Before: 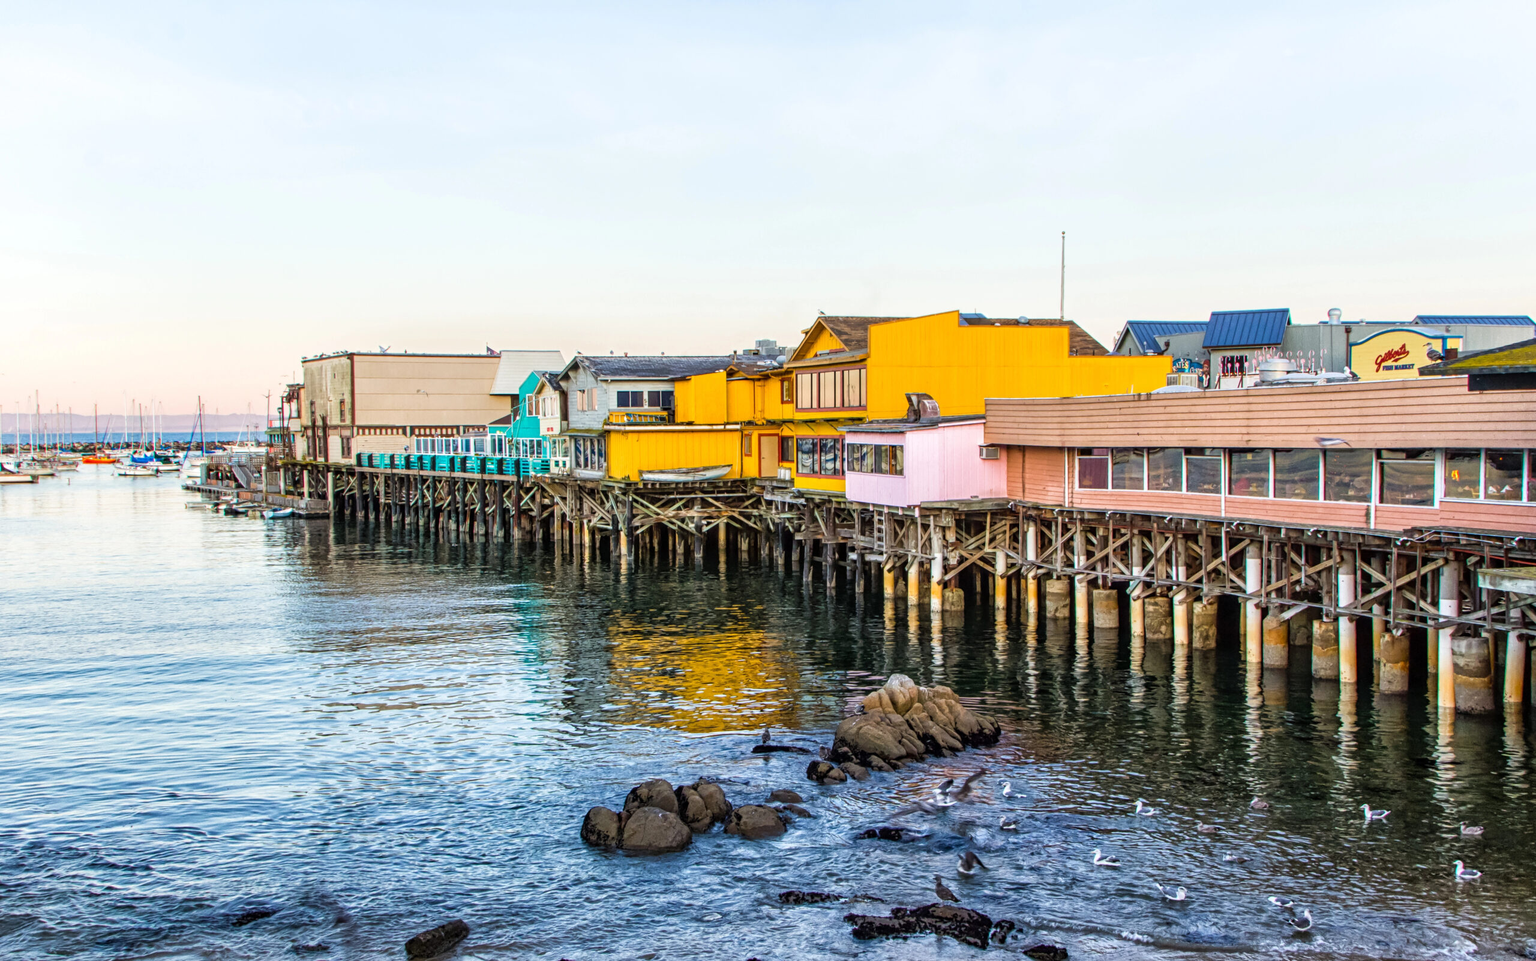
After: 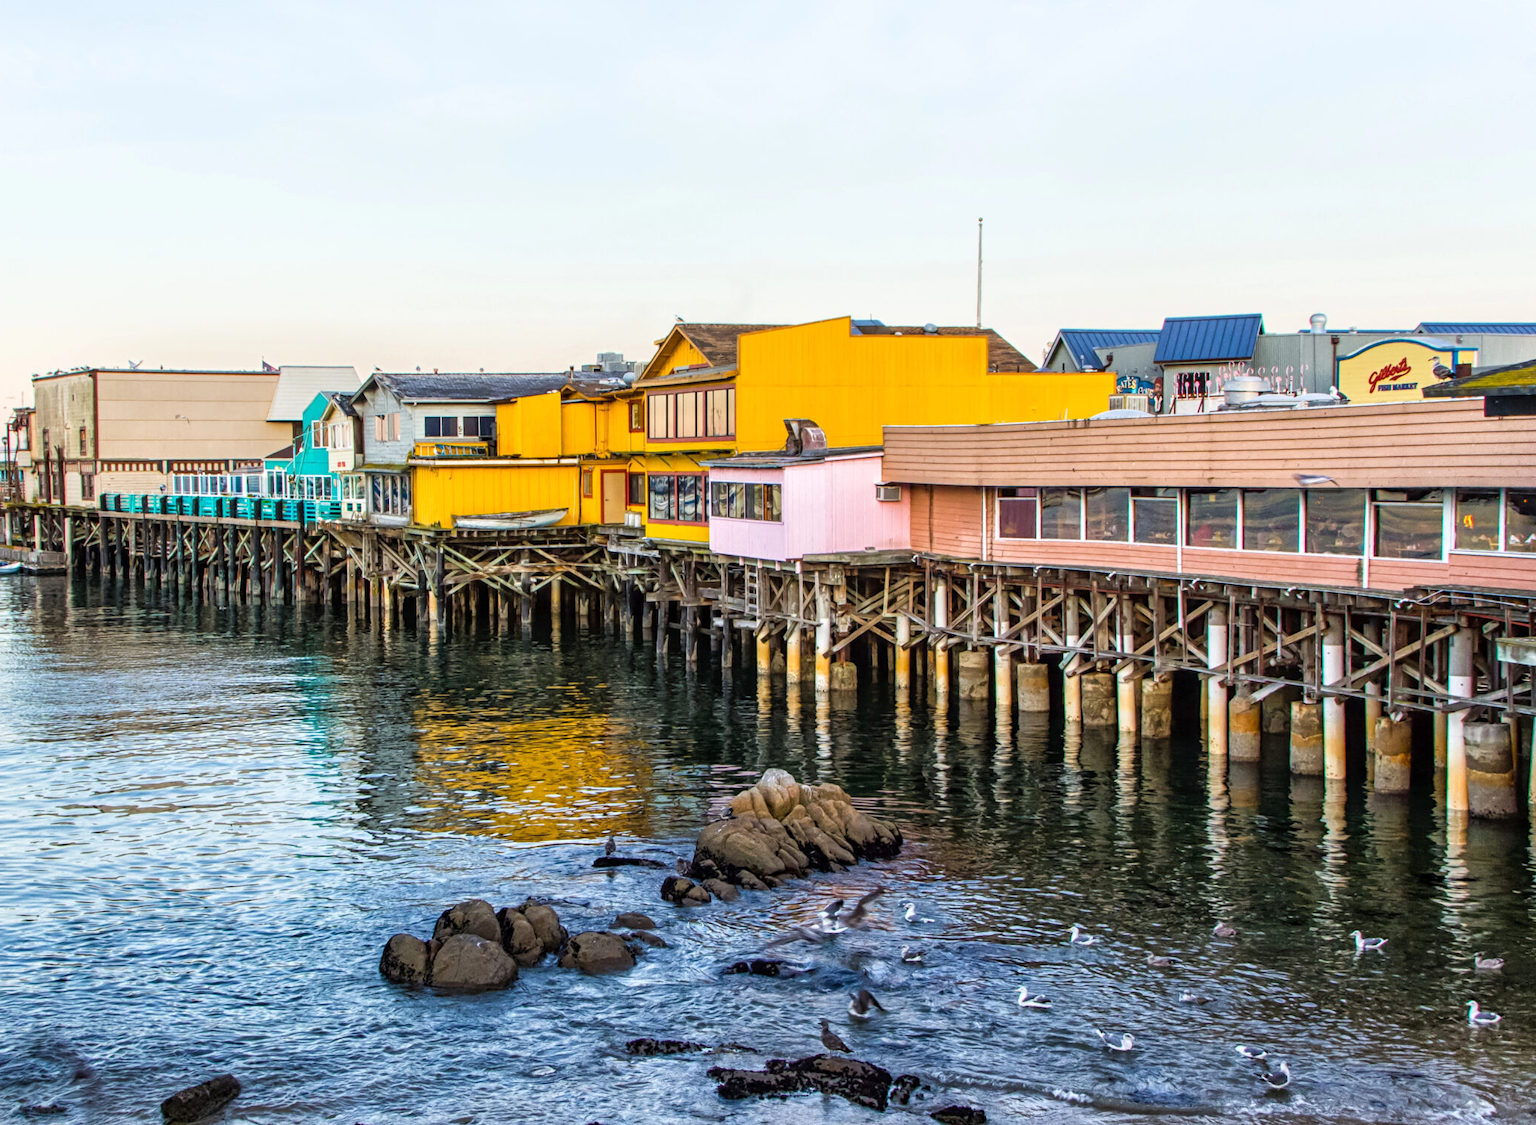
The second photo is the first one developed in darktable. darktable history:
crop and rotate: left 17.997%, top 5.902%, right 1.671%
tone equalizer: smoothing 1
